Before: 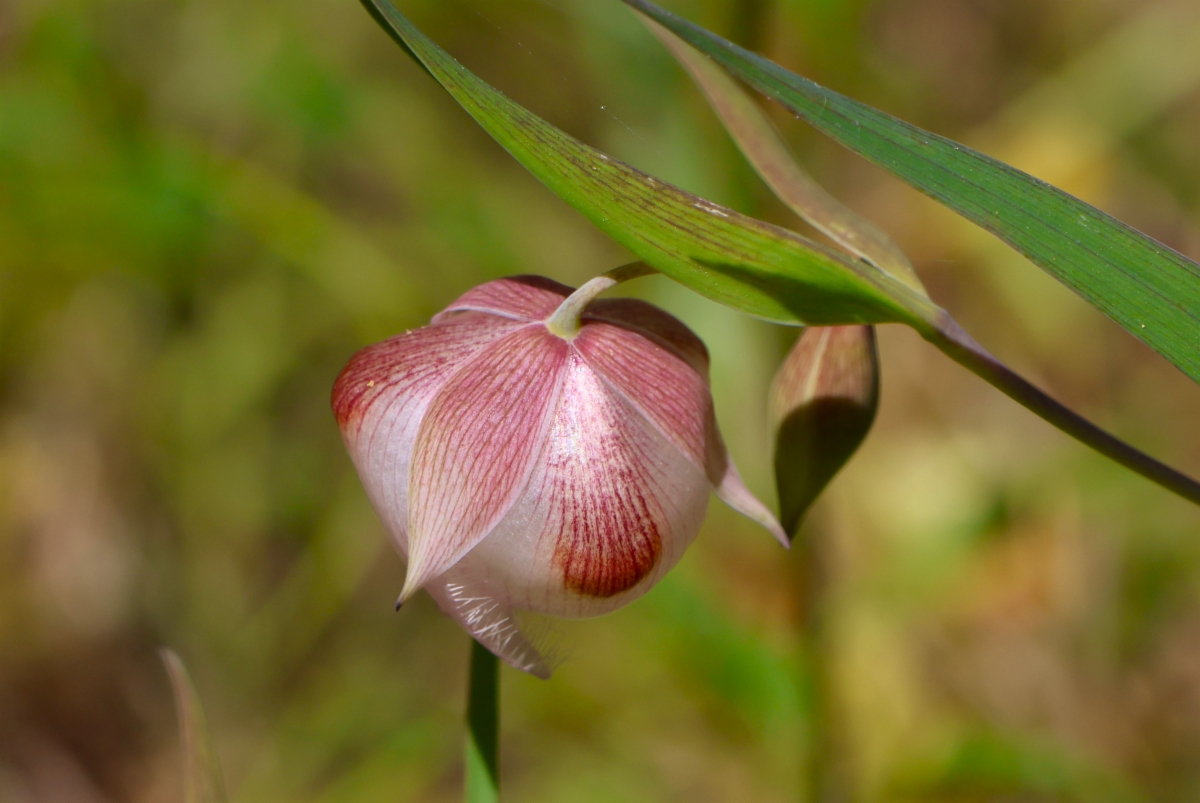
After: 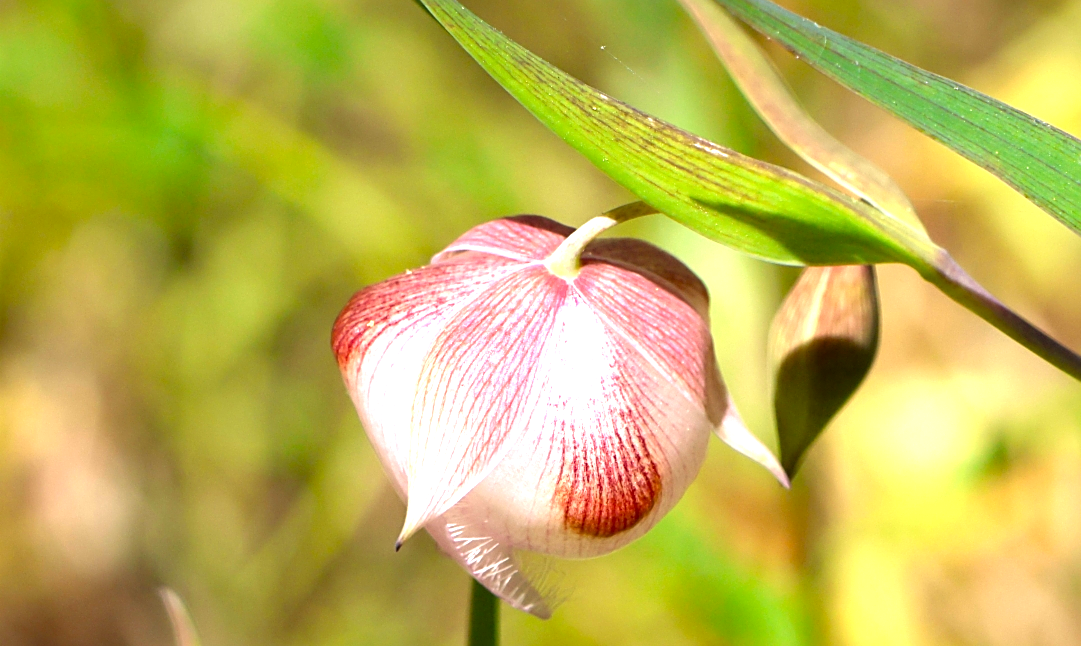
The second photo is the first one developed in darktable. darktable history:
exposure: black level correction 0.001, exposure 0.961 EV, compensate highlight preservation false
sharpen: amount 0.5
crop: top 7.515%, right 9.839%, bottom 11.927%
tone equalizer: -8 EV -0.749 EV, -7 EV -0.691 EV, -6 EV -0.611 EV, -5 EV -0.397 EV, -3 EV 0.377 EV, -2 EV 0.6 EV, -1 EV 0.677 EV, +0 EV 0.763 EV, smoothing 1
